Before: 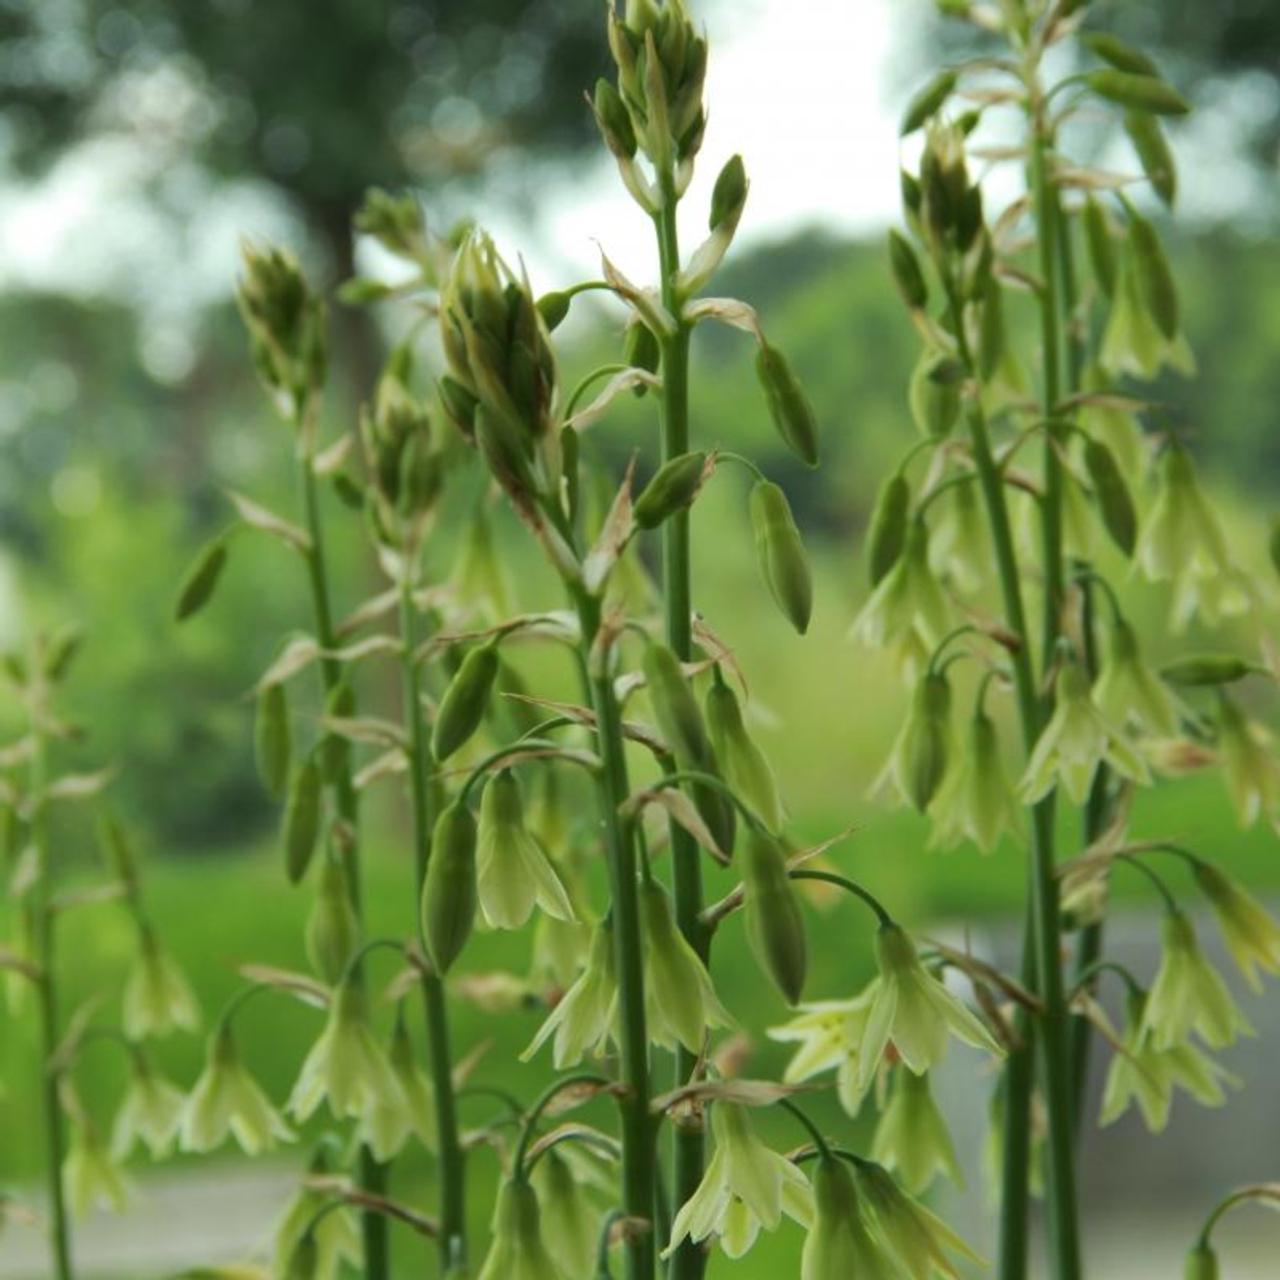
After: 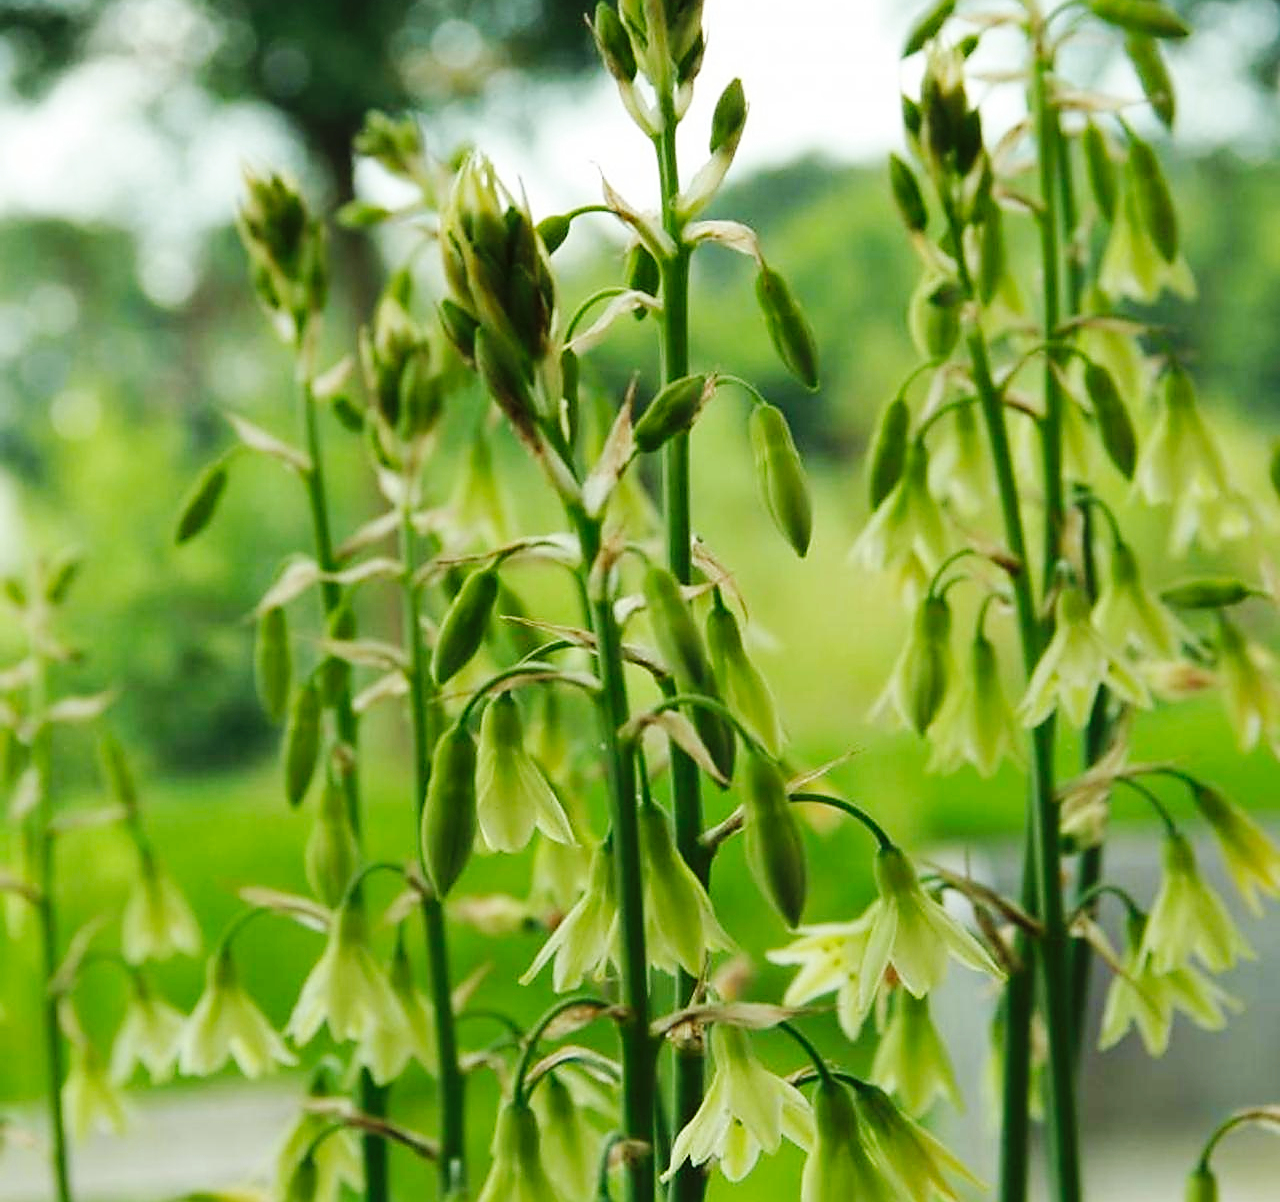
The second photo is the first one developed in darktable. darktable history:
base curve: curves: ch0 [(0, 0) (0.036, 0.025) (0.121, 0.166) (0.206, 0.329) (0.605, 0.79) (1, 1)], preserve colors none
crop and rotate: top 6.02%
sharpen: radius 1.412, amount 1.262, threshold 0.684
